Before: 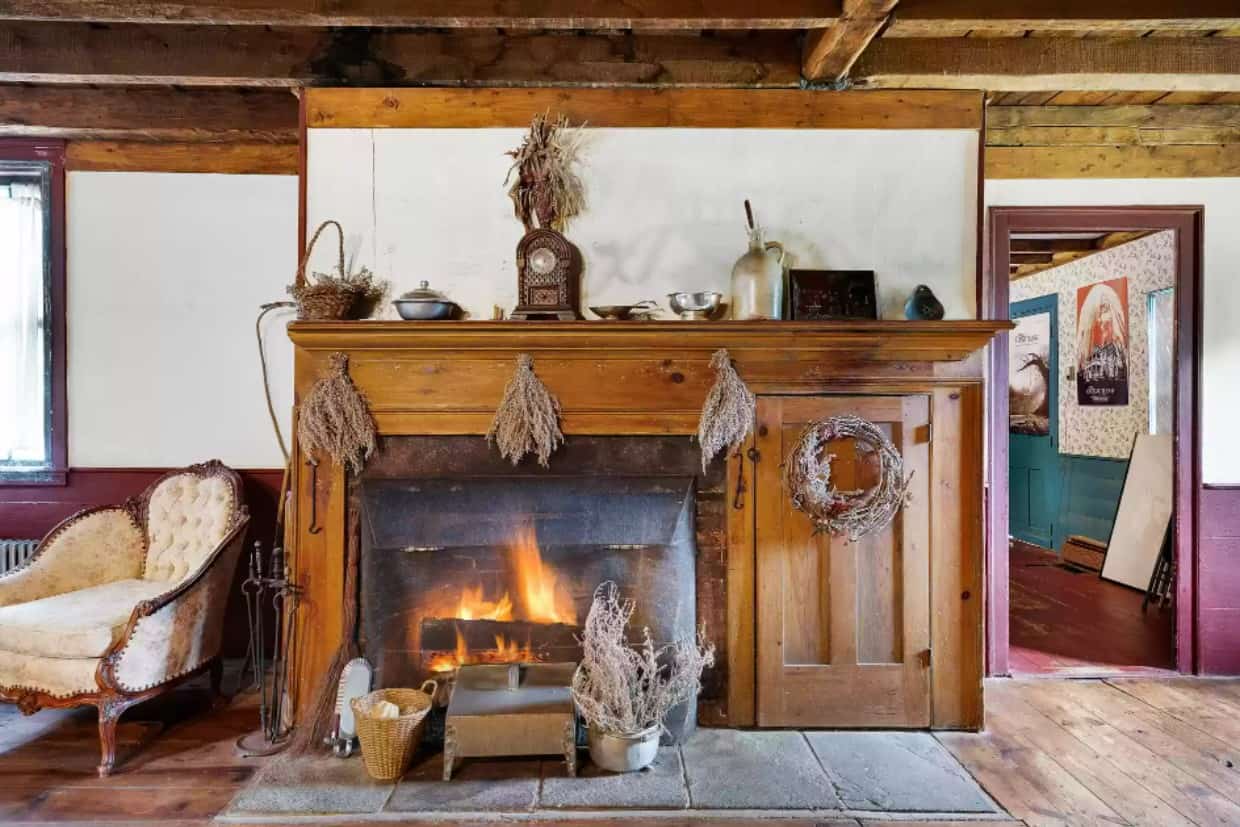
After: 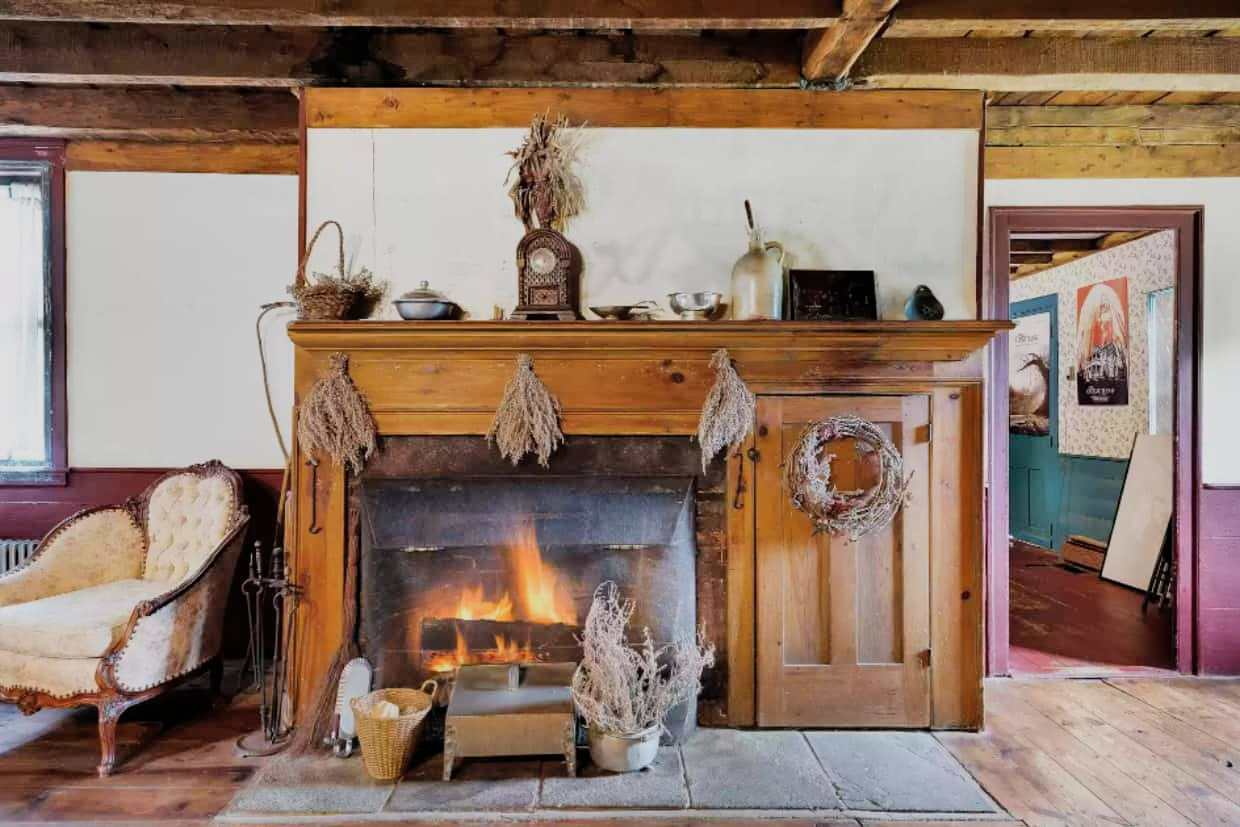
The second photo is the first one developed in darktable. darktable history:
filmic rgb: hardness 4.17
contrast brightness saturation: contrast 0.05, brightness 0.06, saturation 0.01
